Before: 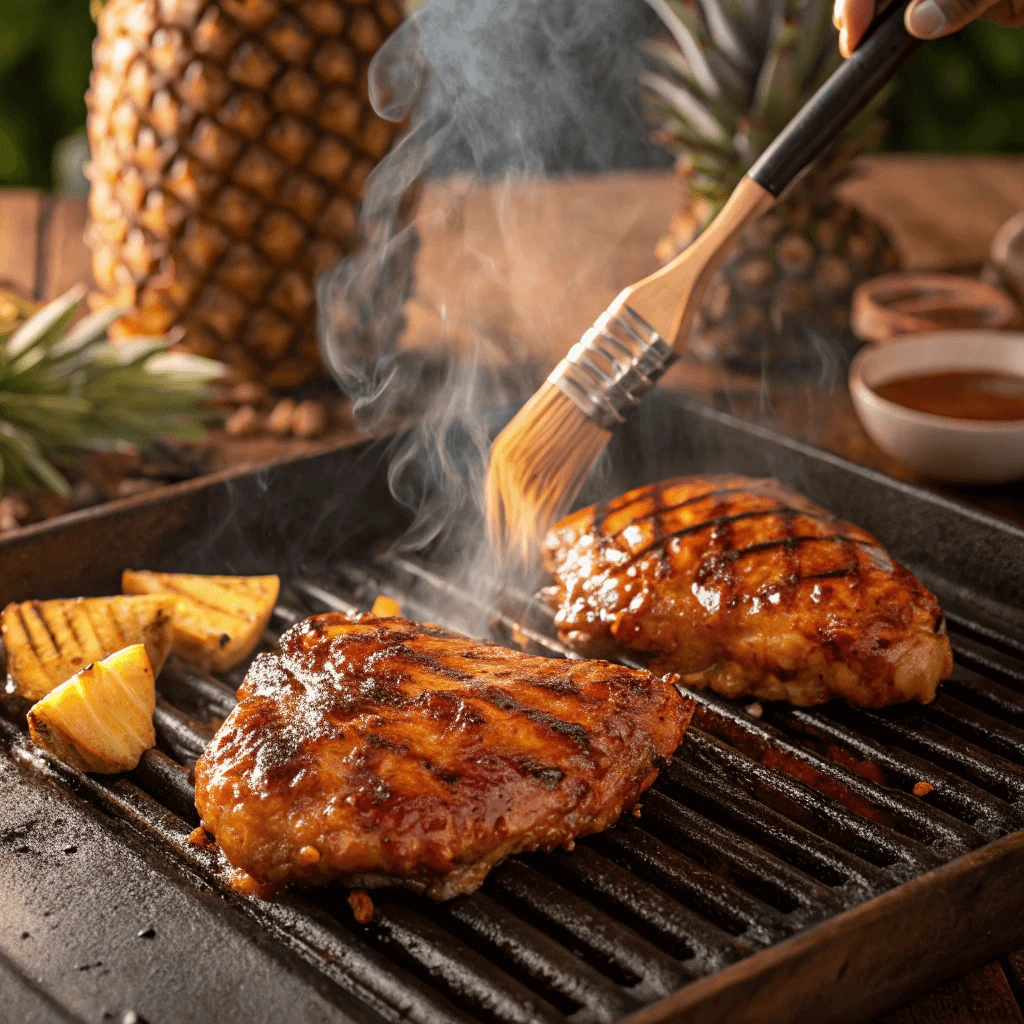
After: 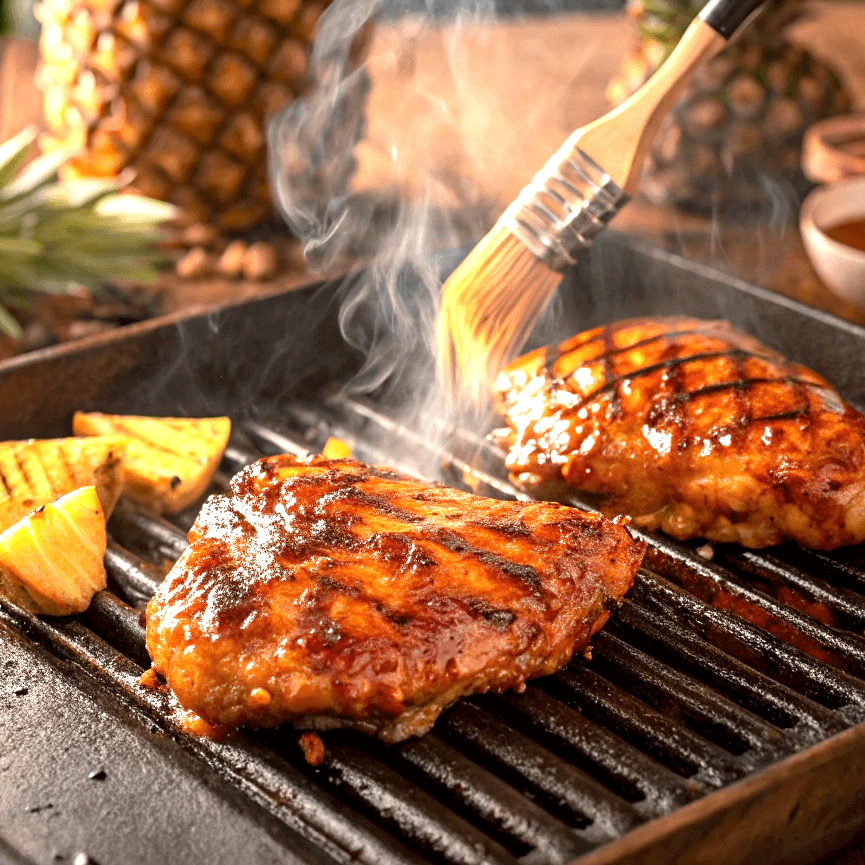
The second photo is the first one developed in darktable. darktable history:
crop and rotate: left 4.842%, top 15.51%, right 10.668%
exposure: black level correction 0.001, exposure 1 EV, compensate highlight preservation false
